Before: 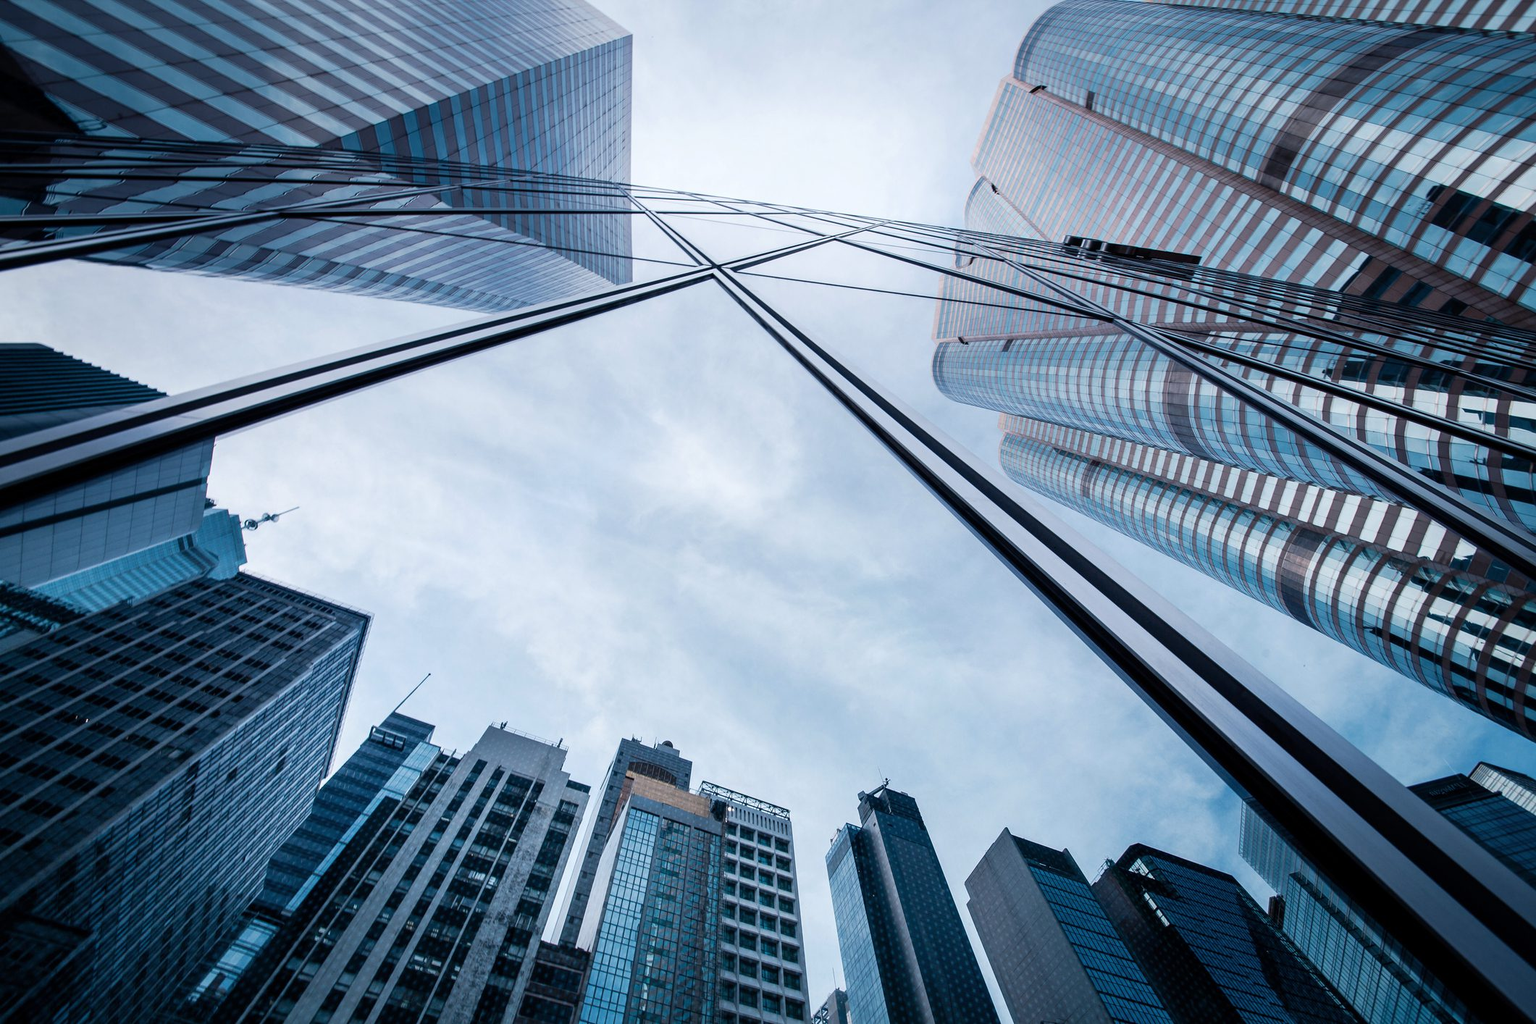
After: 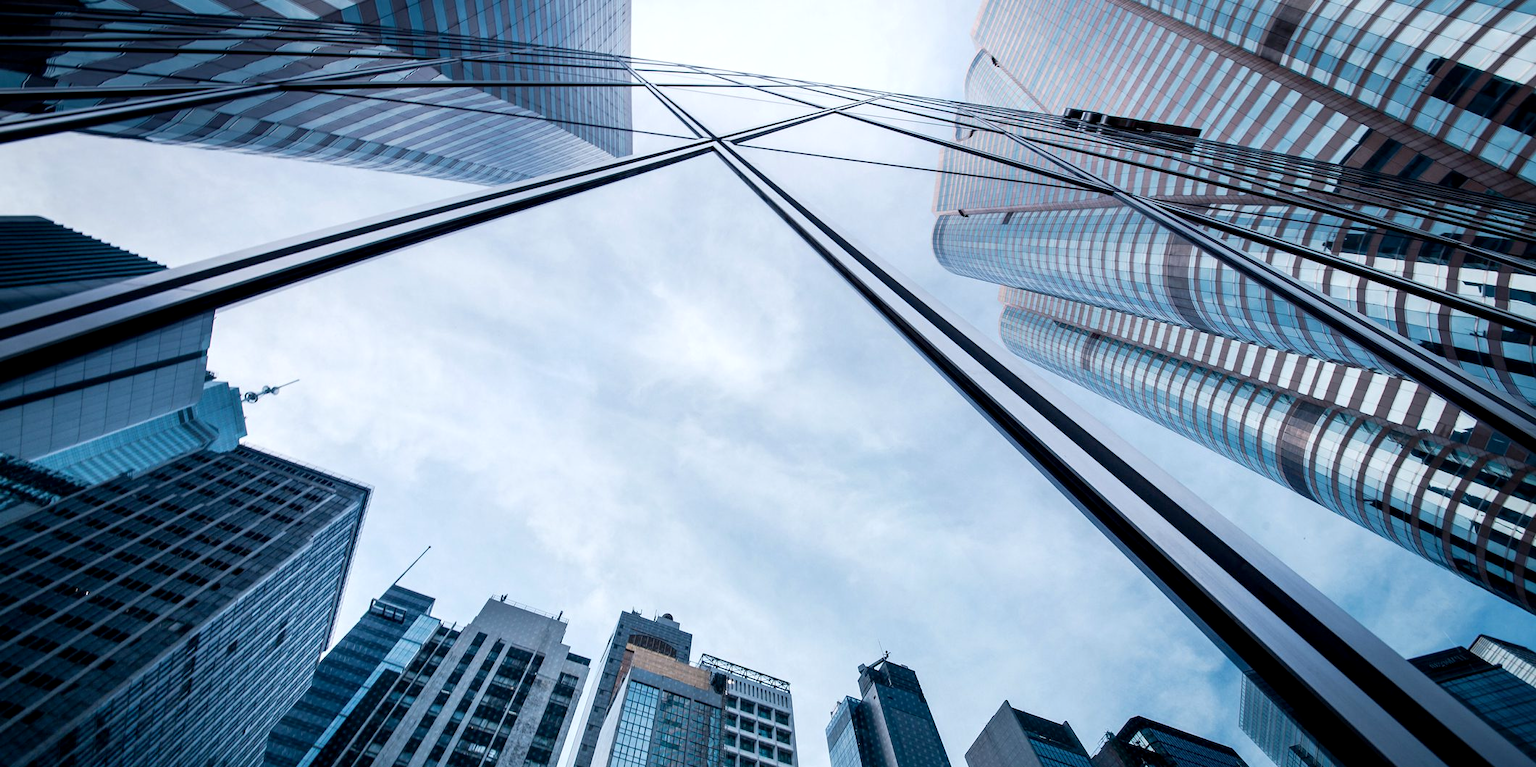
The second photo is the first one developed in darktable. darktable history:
crop and rotate: top 12.5%, bottom 12.5%
exposure: black level correction 0.002, exposure 0.15 EV, compensate highlight preservation false
